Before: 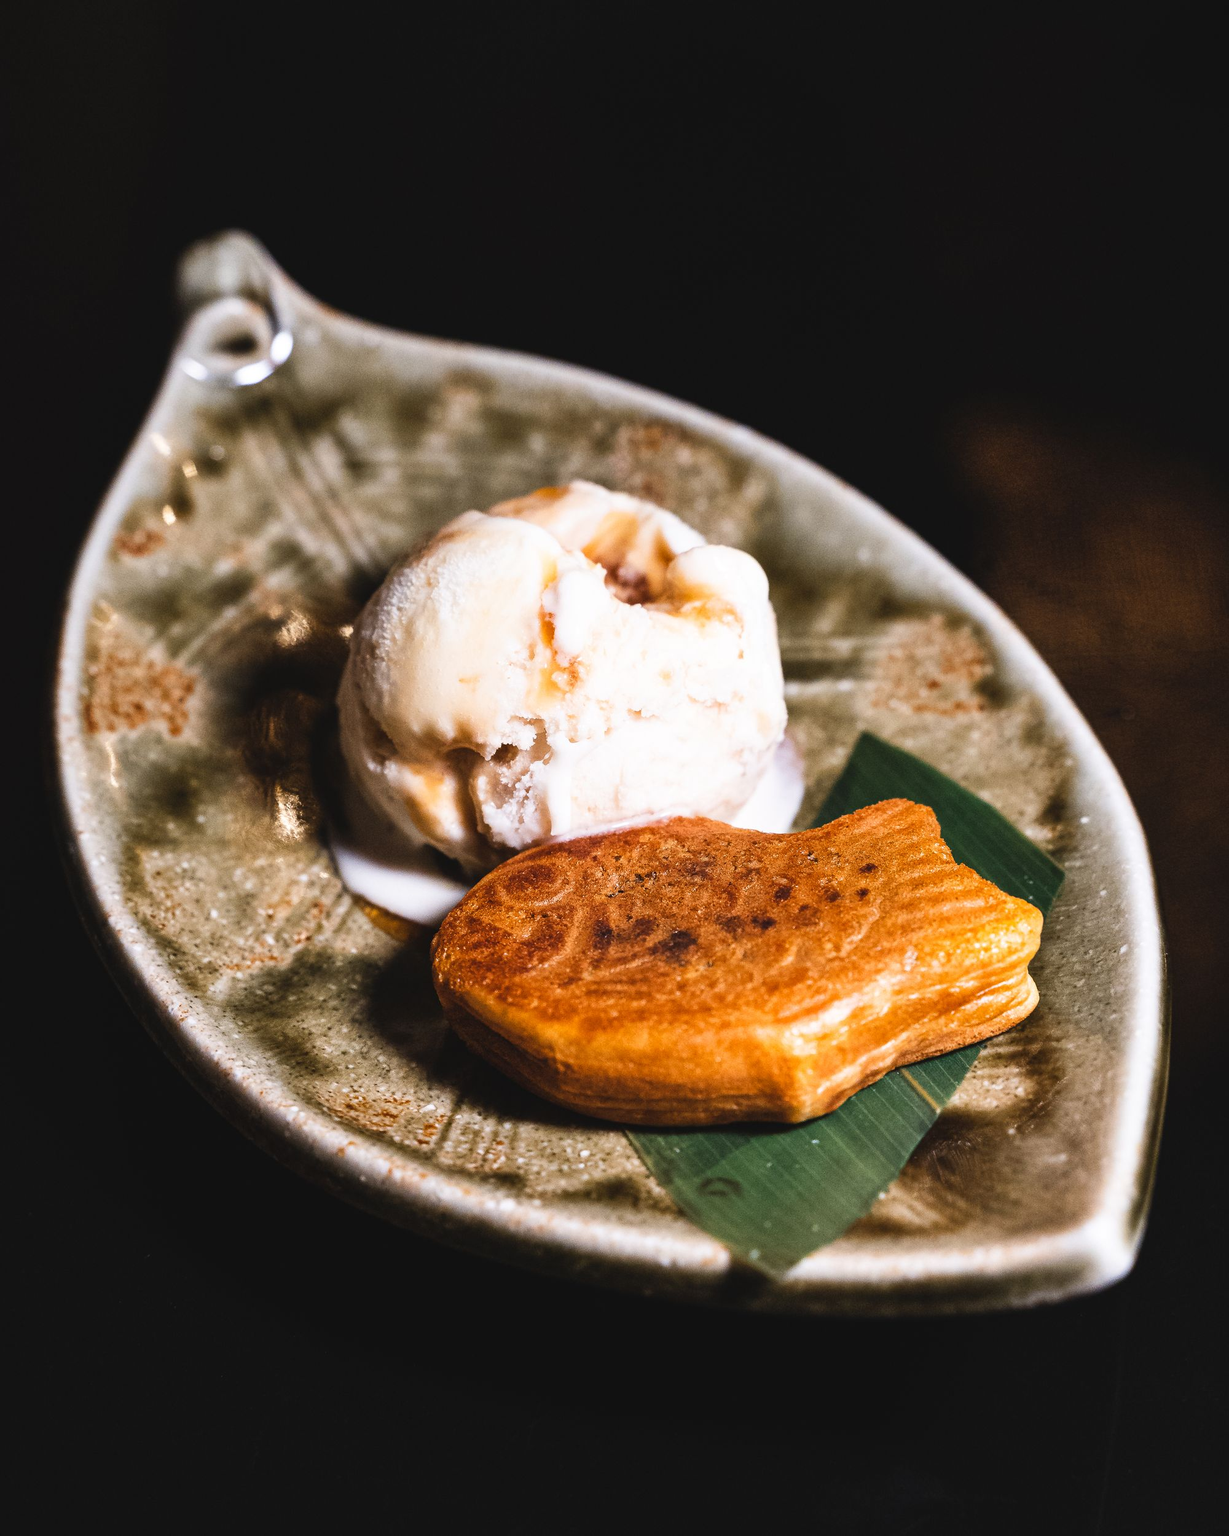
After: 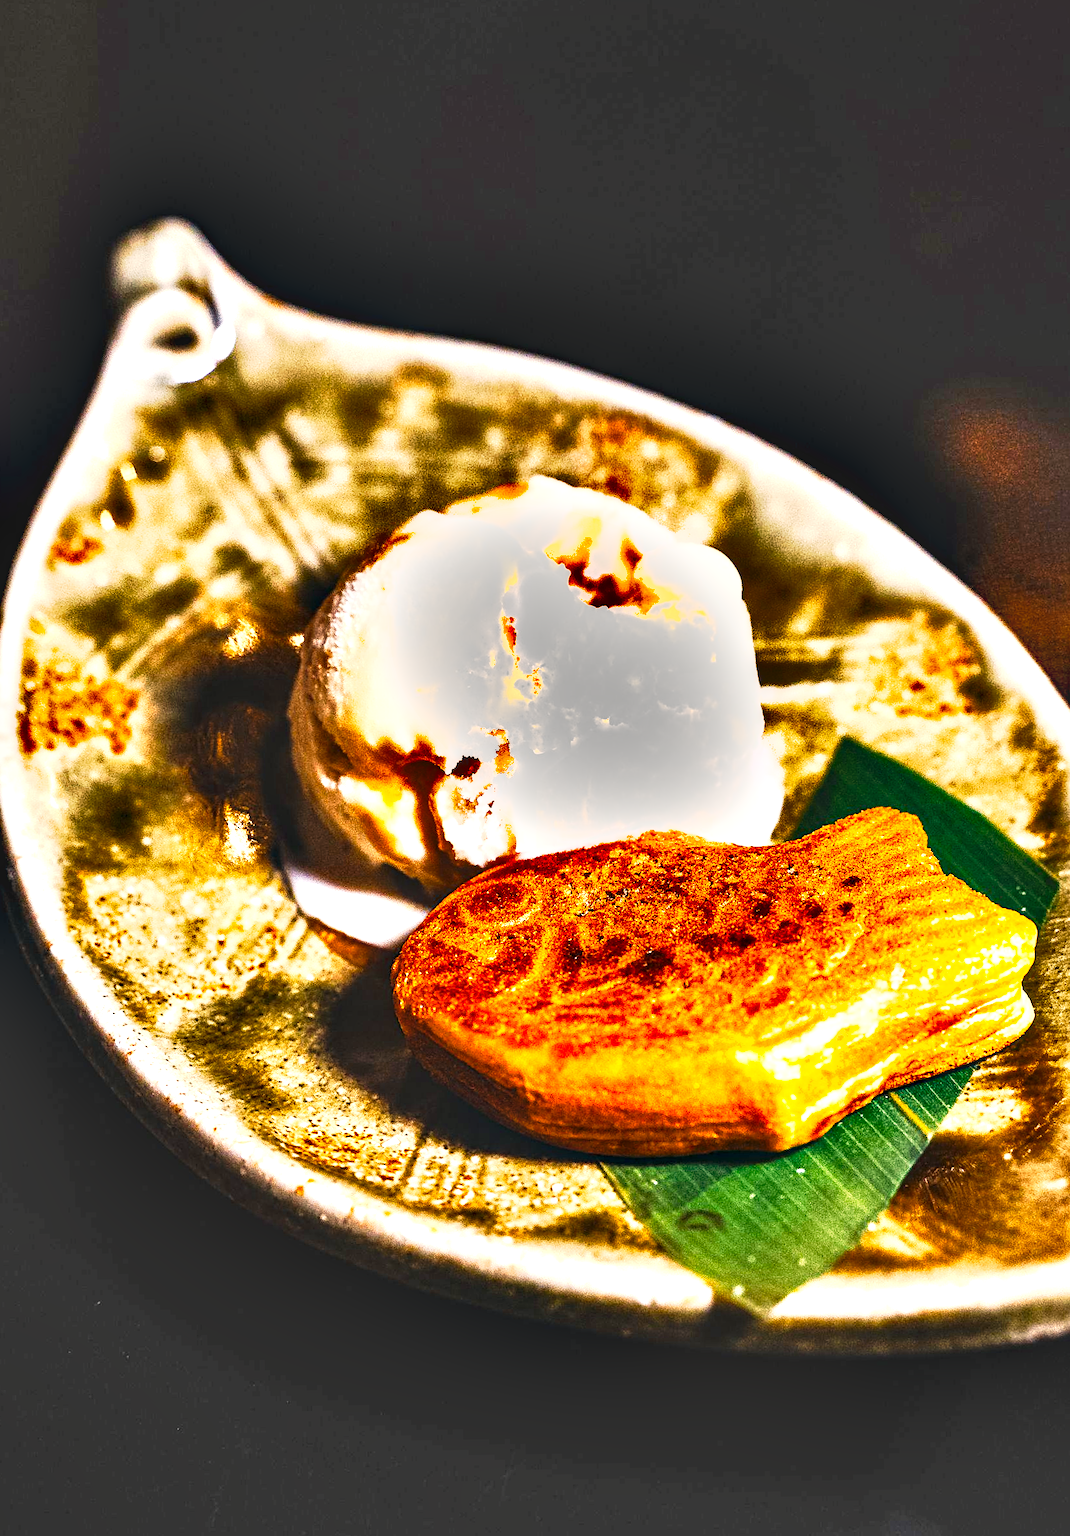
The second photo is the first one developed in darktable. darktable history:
color balance rgb: highlights gain › chroma 3.095%, highlights gain › hue 76.01°, linear chroma grading › global chroma 0.55%, perceptual saturation grading › global saturation 19.742%, global vibrance 15.915%, saturation formula JzAzBz (2021)
crop and rotate: angle 0.952°, left 4.236%, top 0.931%, right 11.513%, bottom 2.382%
sharpen: amount 0.481
exposure: black level correction 0.001, exposure 1.133 EV, compensate highlight preservation false
base curve: curves: ch0 [(0, 0) (0.262, 0.32) (0.722, 0.705) (1, 1)], fusion 1, preserve colors none
local contrast: on, module defaults
tone curve: curves: ch0 [(0, 0) (0.003, 0.007) (0.011, 0.01) (0.025, 0.016) (0.044, 0.025) (0.069, 0.036) (0.1, 0.052) (0.136, 0.073) (0.177, 0.103) (0.224, 0.135) (0.277, 0.177) (0.335, 0.233) (0.399, 0.303) (0.468, 0.376) (0.543, 0.469) (0.623, 0.581) (0.709, 0.723) (0.801, 0.863) (0.898, 0.938) (1, 1)], preserve colors none
shadows and highlights: shadows 58.19, highlights -60.2, soften with gaussian
